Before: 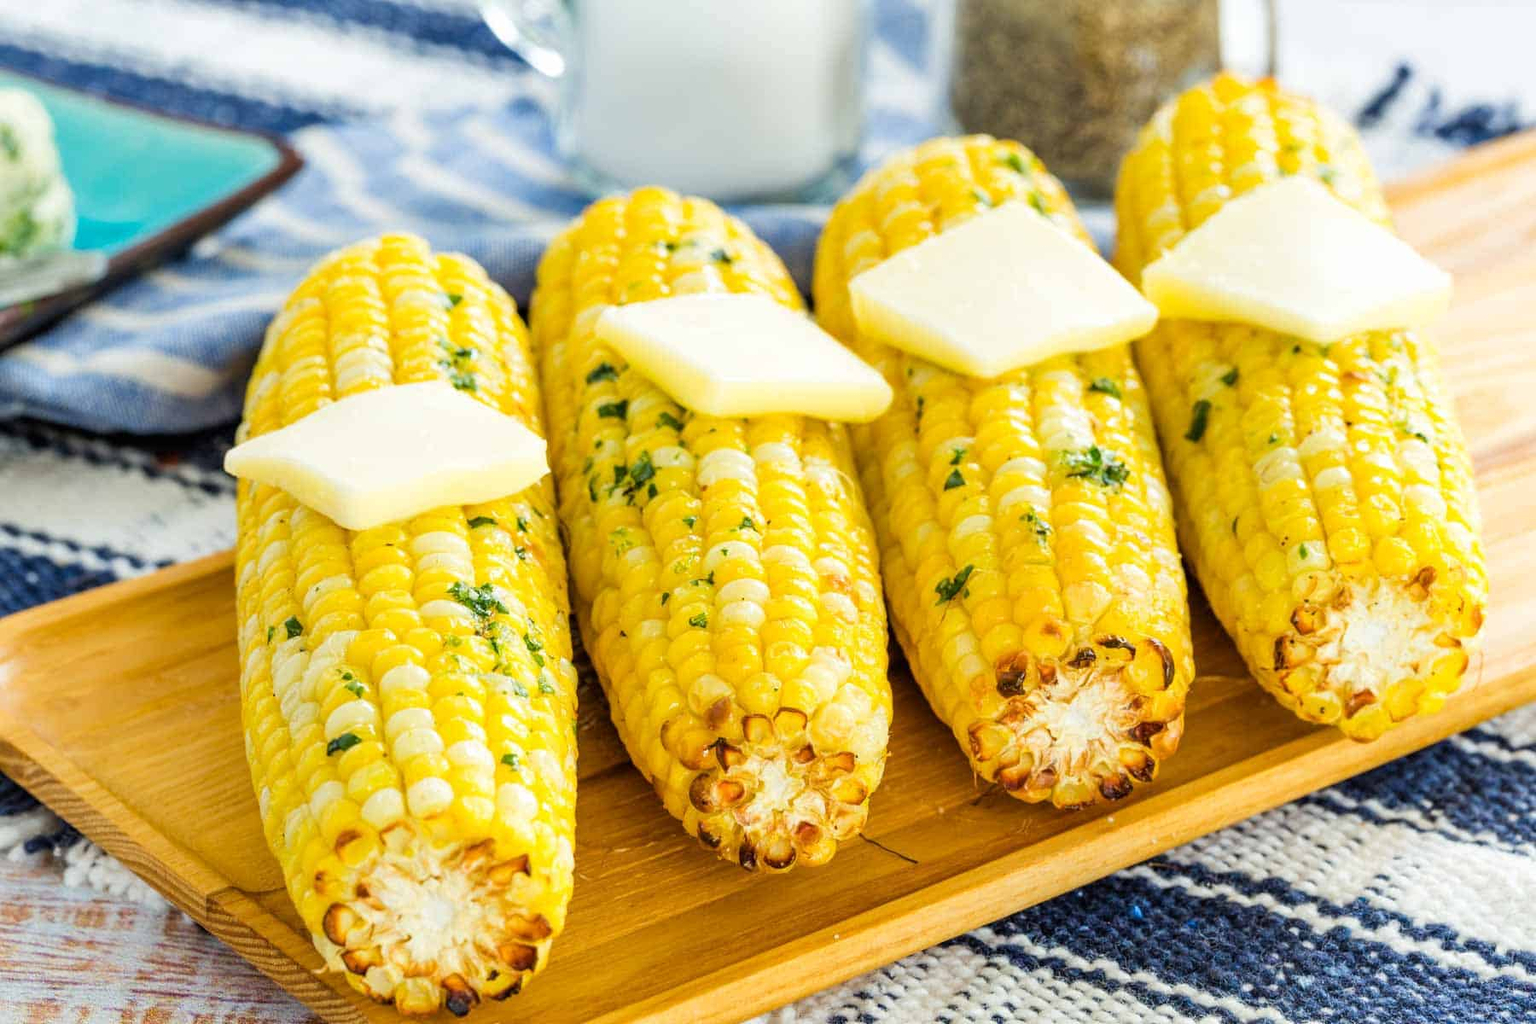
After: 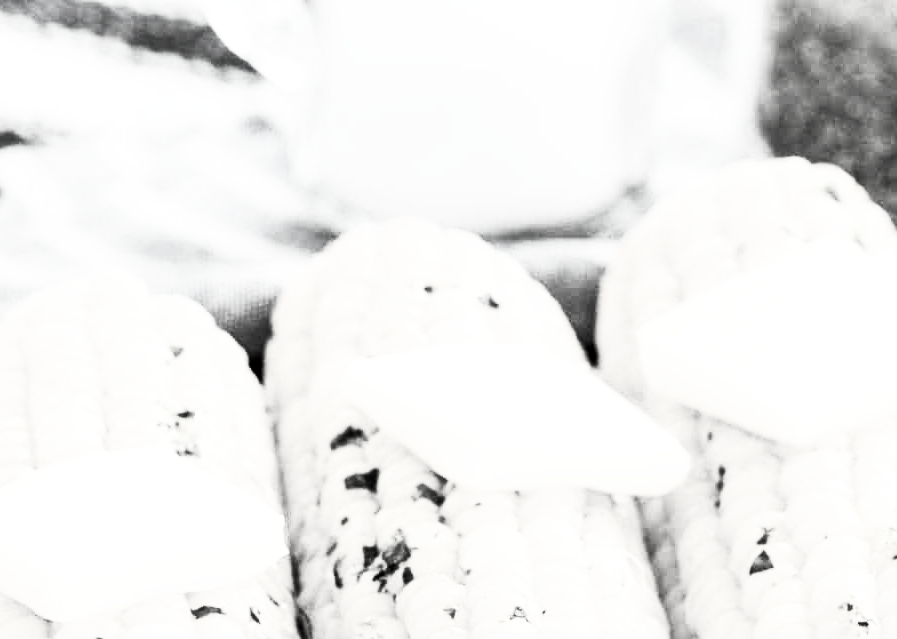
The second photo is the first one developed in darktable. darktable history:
crop: left 19.864%, right 30.276%, bottom 46.736%
filmic rgb: black relative exposure -5.56 EV, white relative exposure 2.52 EV, target black luminance 0%, hardness 4.52, latitude 67.33%, contrast 1.456, shadows ↔ highlights balance -3.83%
contrast brightness saturation: contrast 0.521, brightness 0.478, saturation -0.98
